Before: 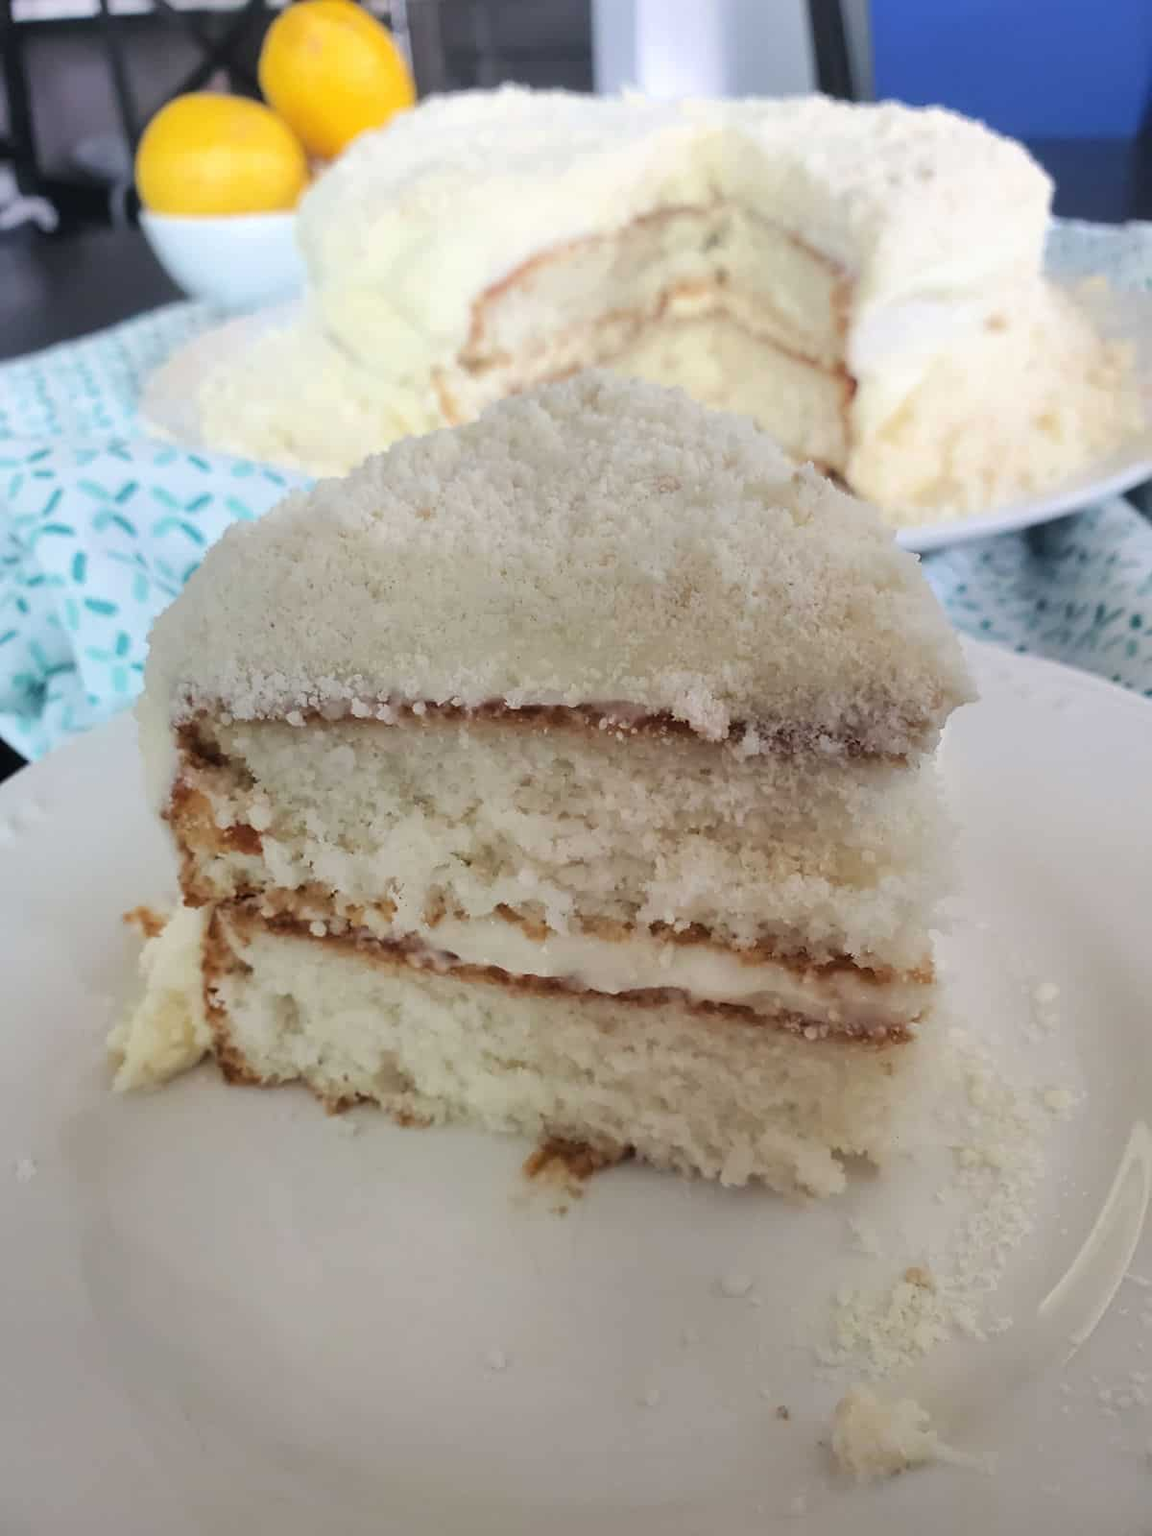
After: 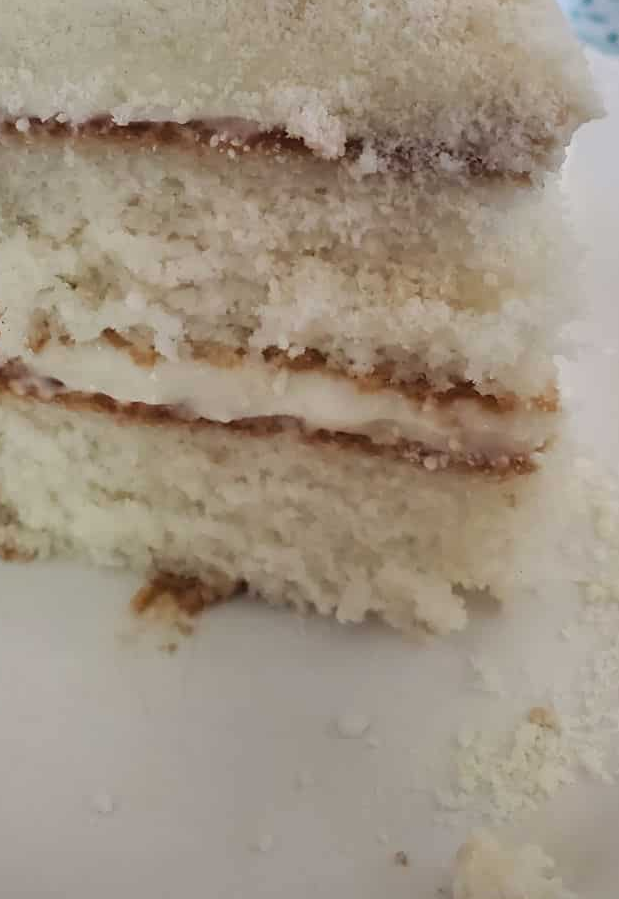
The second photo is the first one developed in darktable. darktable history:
crop: left 34.52%, top 38.321%, right 13.866%, bottom 5.439%
